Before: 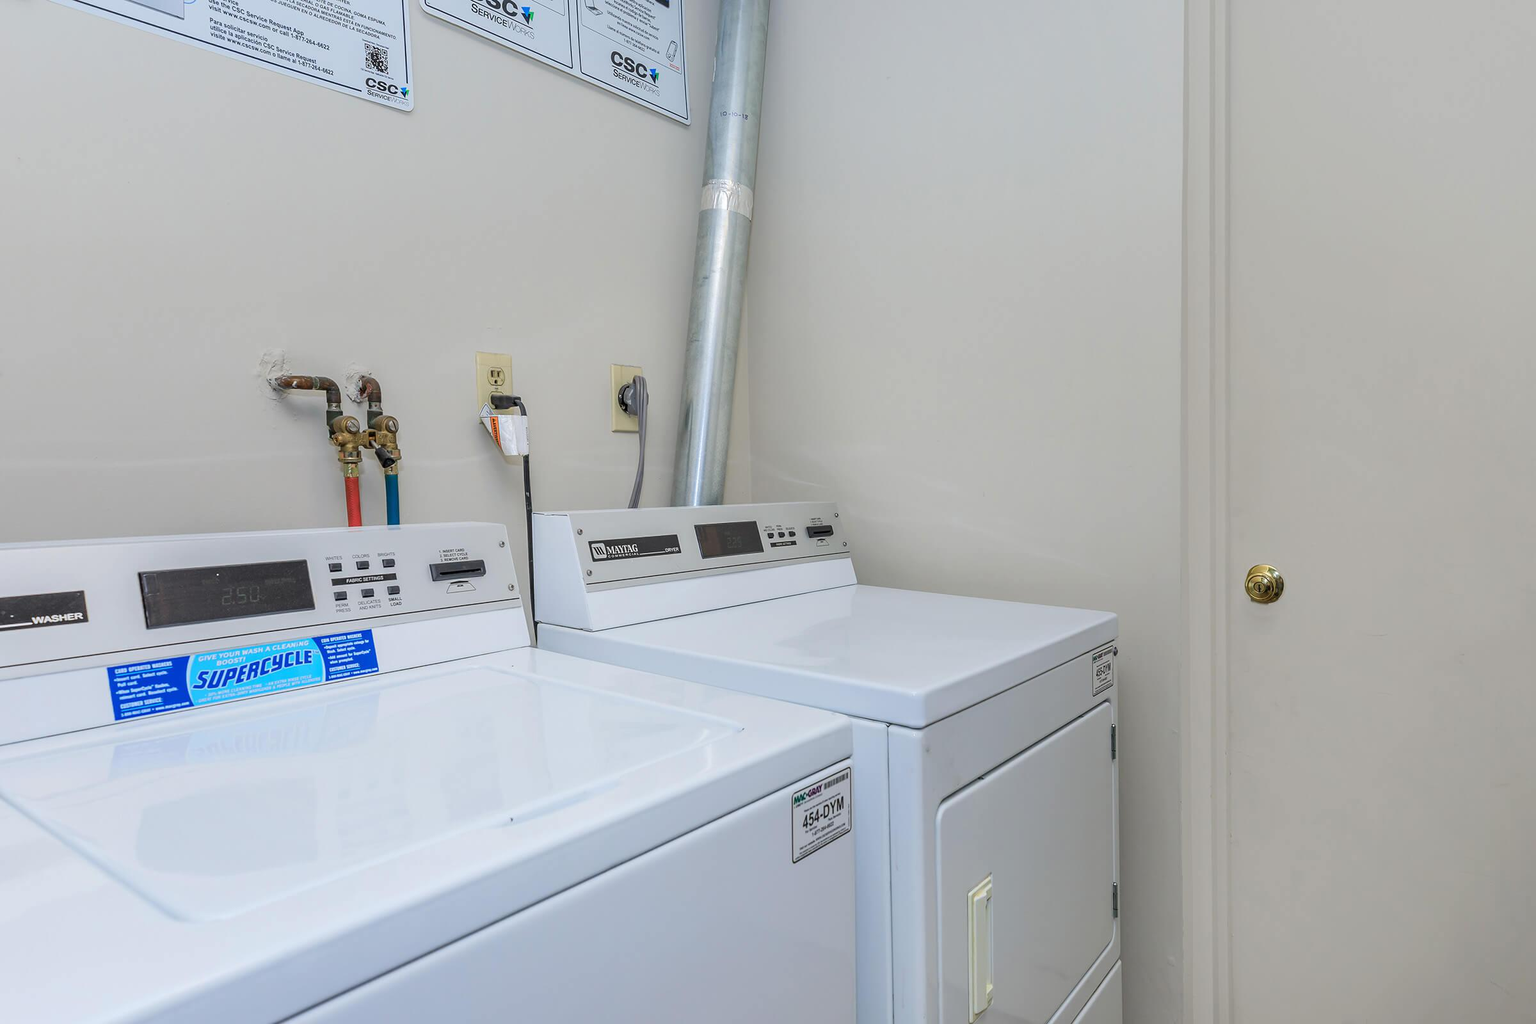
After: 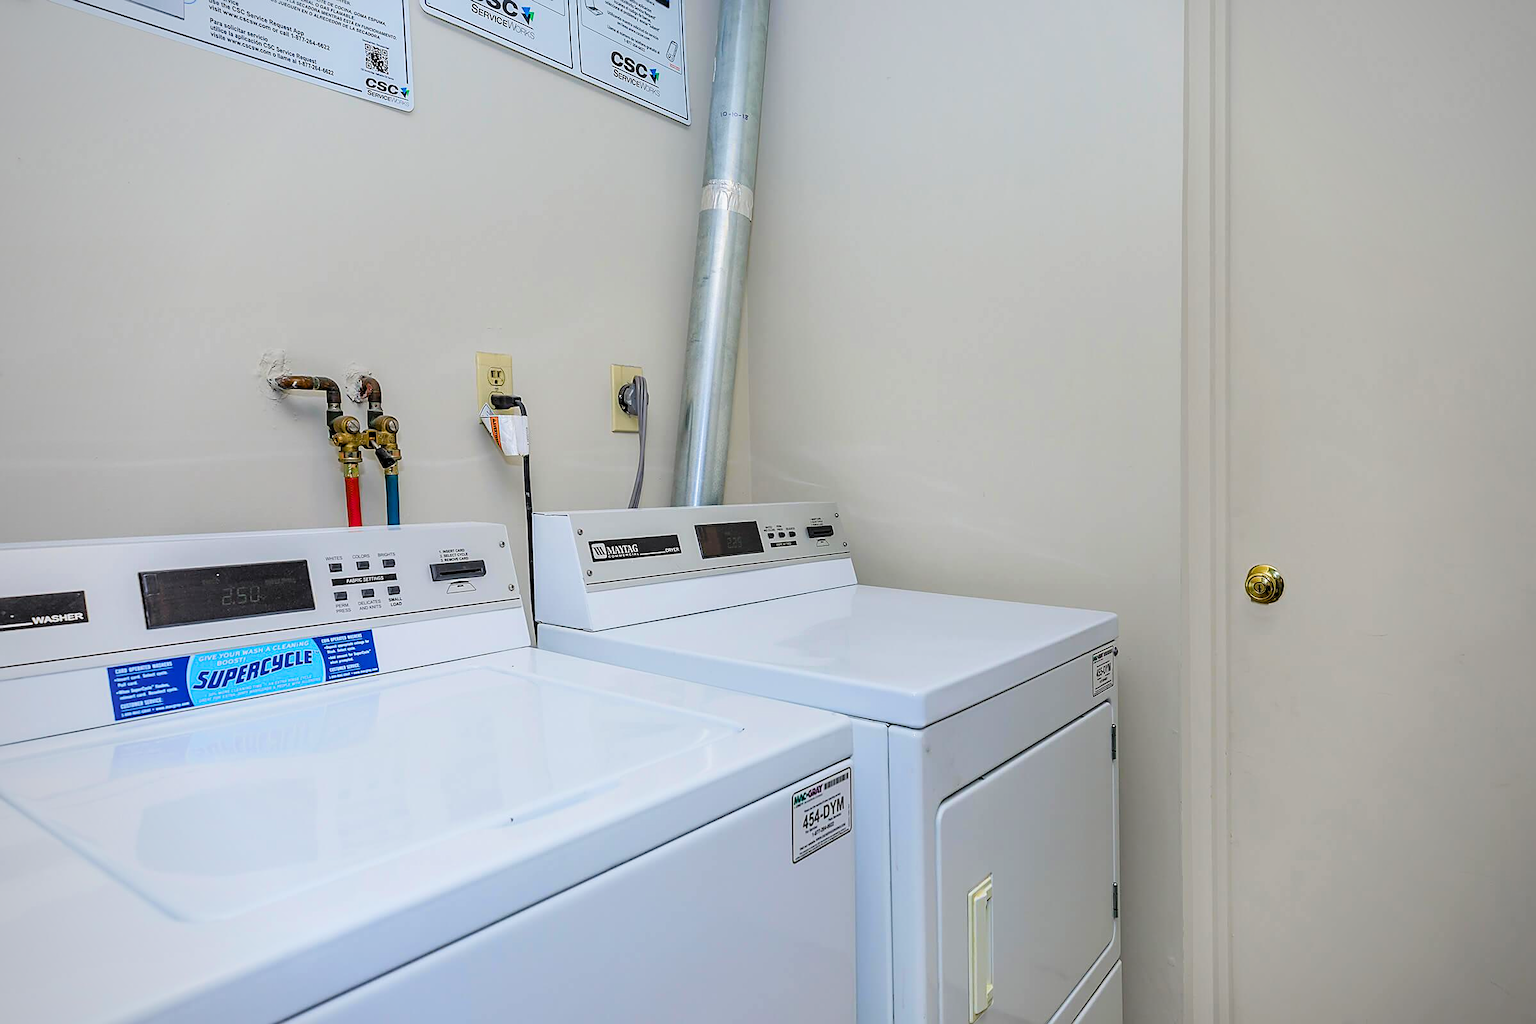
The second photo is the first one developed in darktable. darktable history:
sharpen: on, module defaults
vignetting: fall-off radius 60.99%
filmic rgb: black relative exposure -4.91 EV, white relative exposure 2.83 EV, hardness 3.7, iterations of high-quality reconstruction 0
color balance rgb: perceptual saturation grading › global saturation 36.209%, perceptual saturation grading › shadows 34.575%, global vibrance 10.03%
